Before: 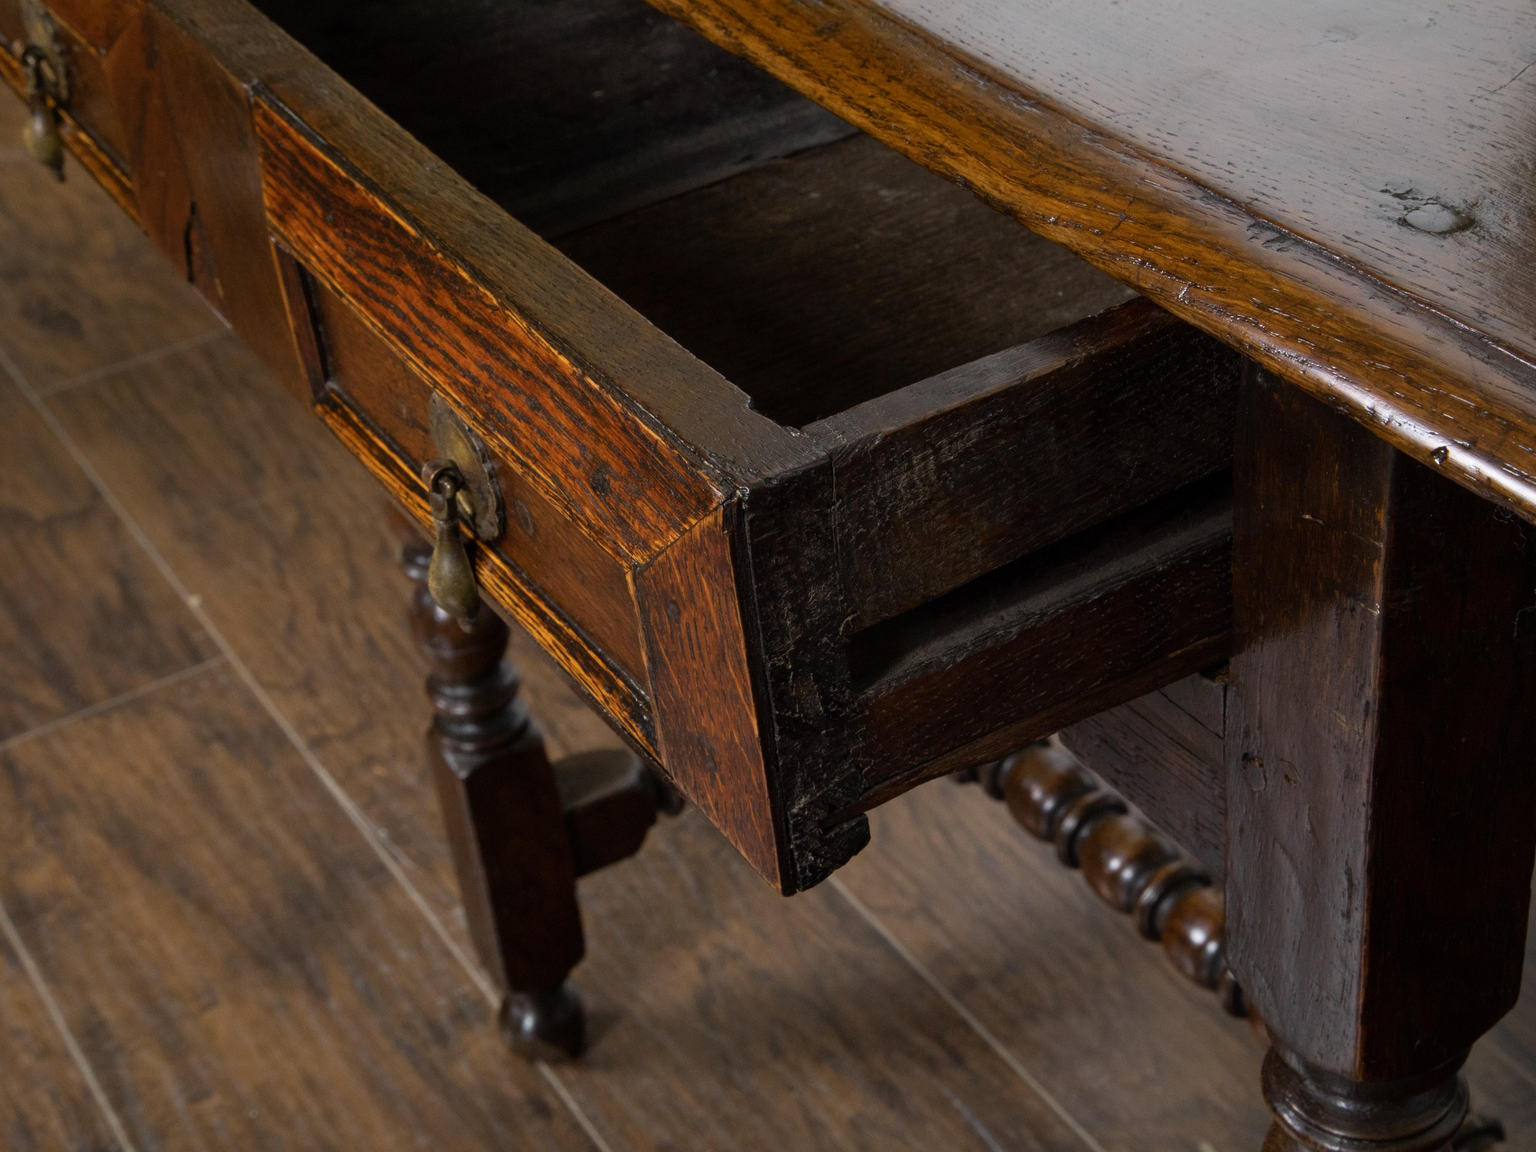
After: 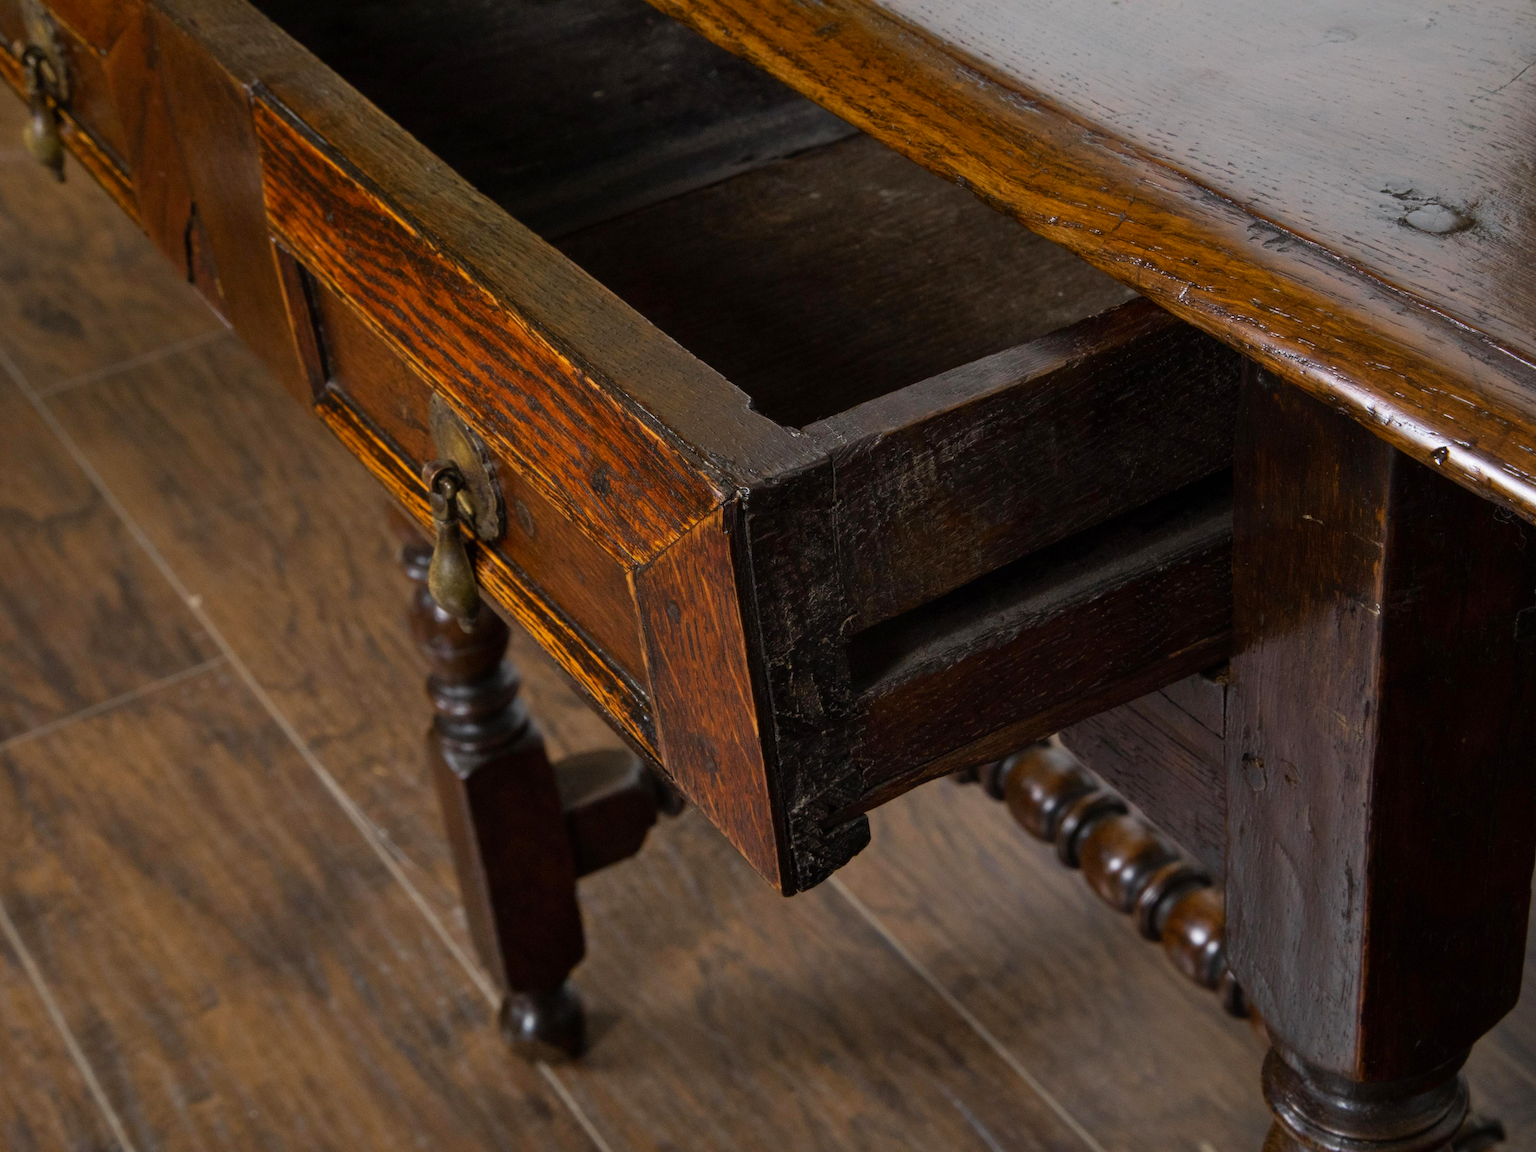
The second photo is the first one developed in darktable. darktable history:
contrast brightness saturation: contrast 0.043, saturation 0.156
shadows and highlights: shadows 20.3, highlights -19.58, soften with gaussian
